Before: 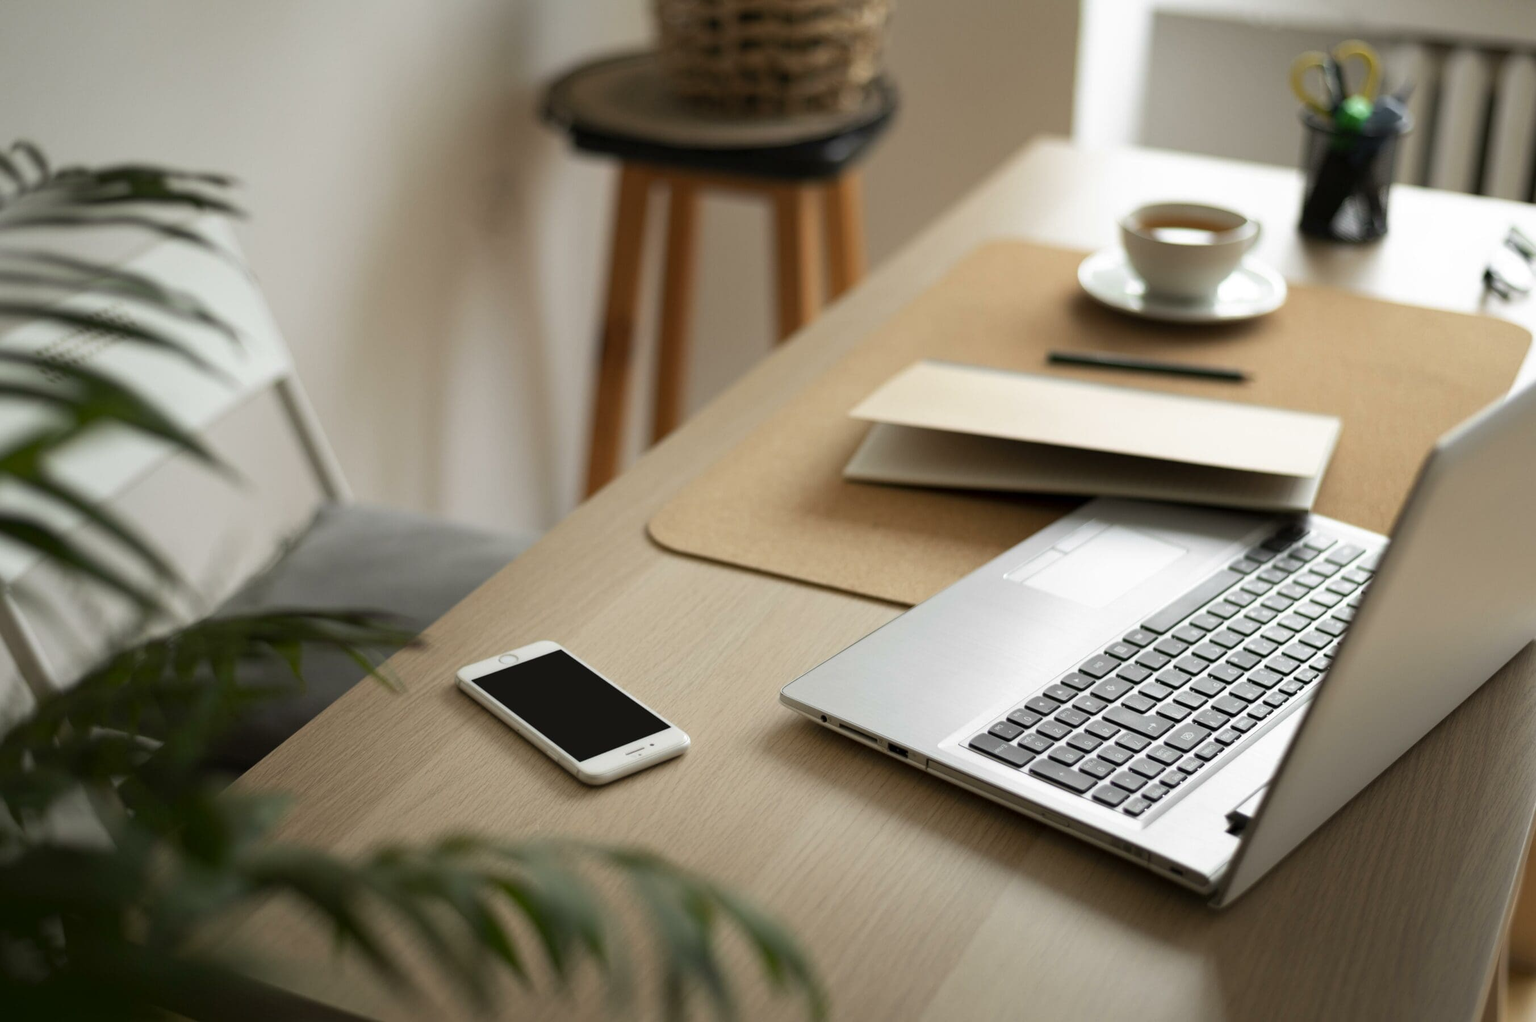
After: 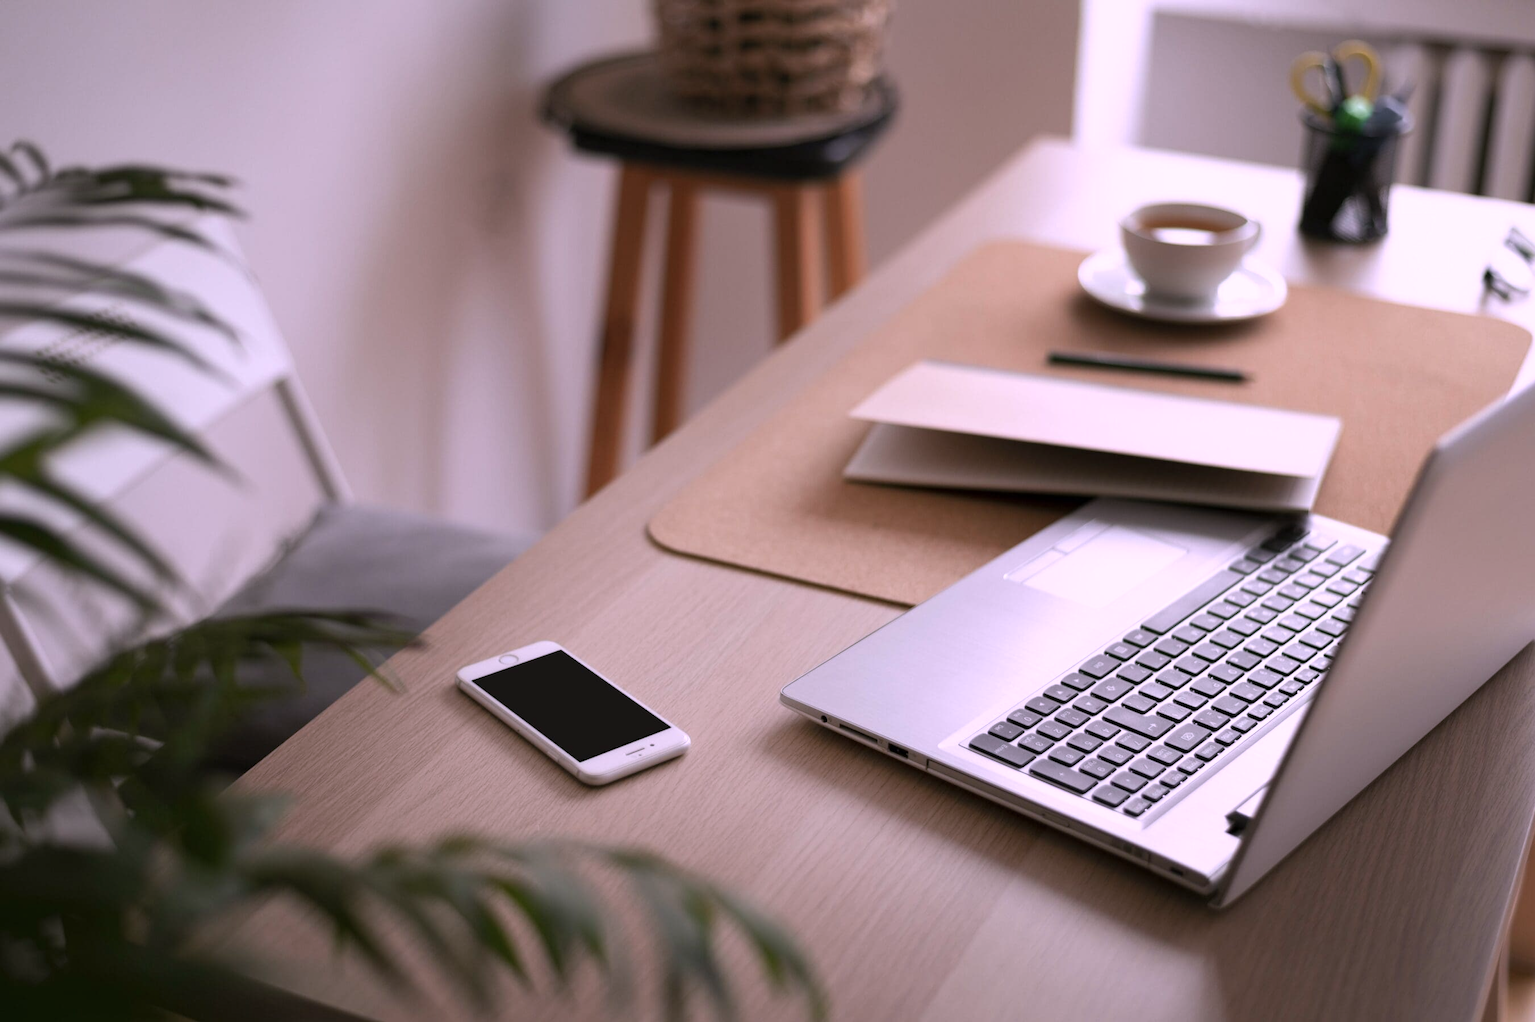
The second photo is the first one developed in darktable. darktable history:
color correction: highlights a* 15.81, highlights b* -20.12
